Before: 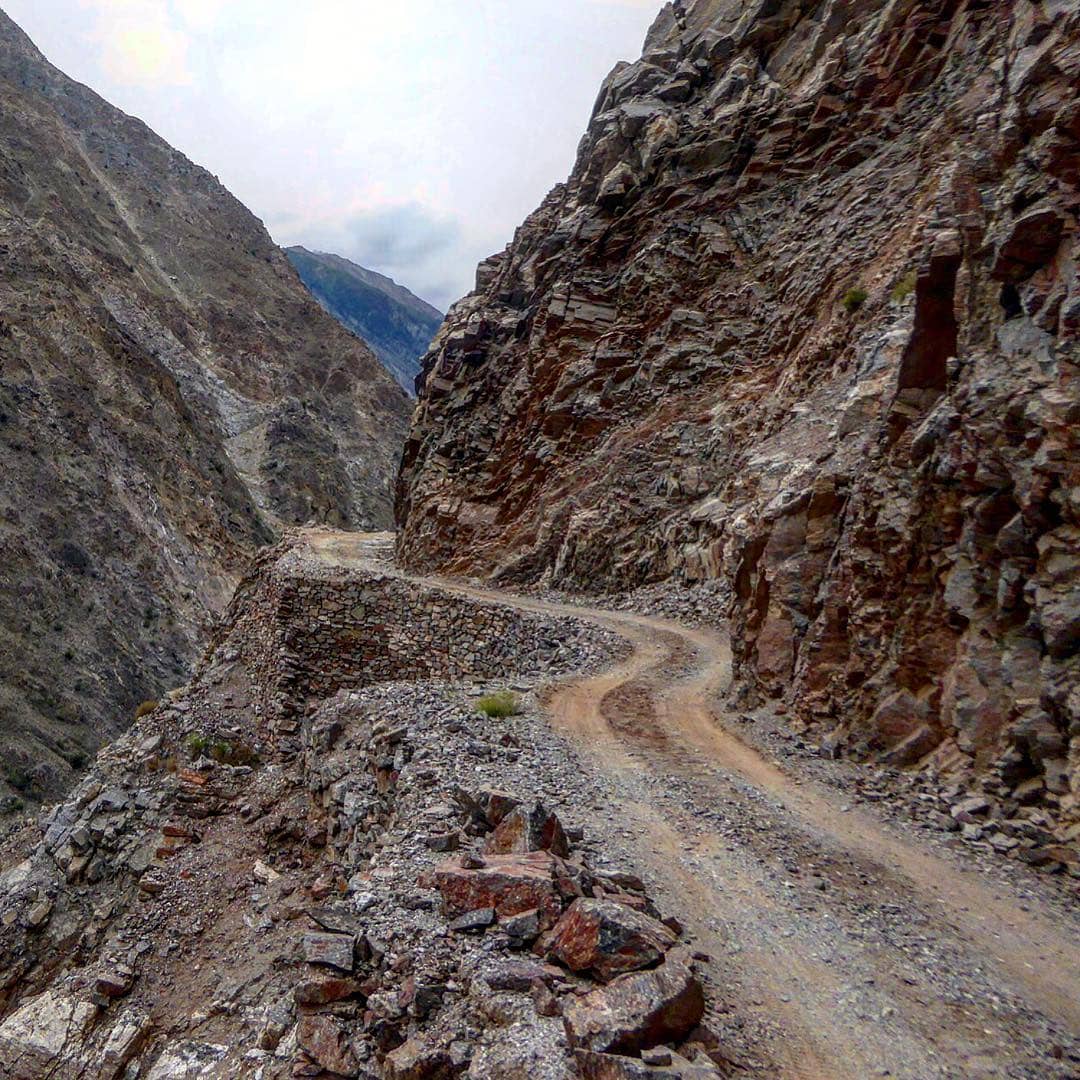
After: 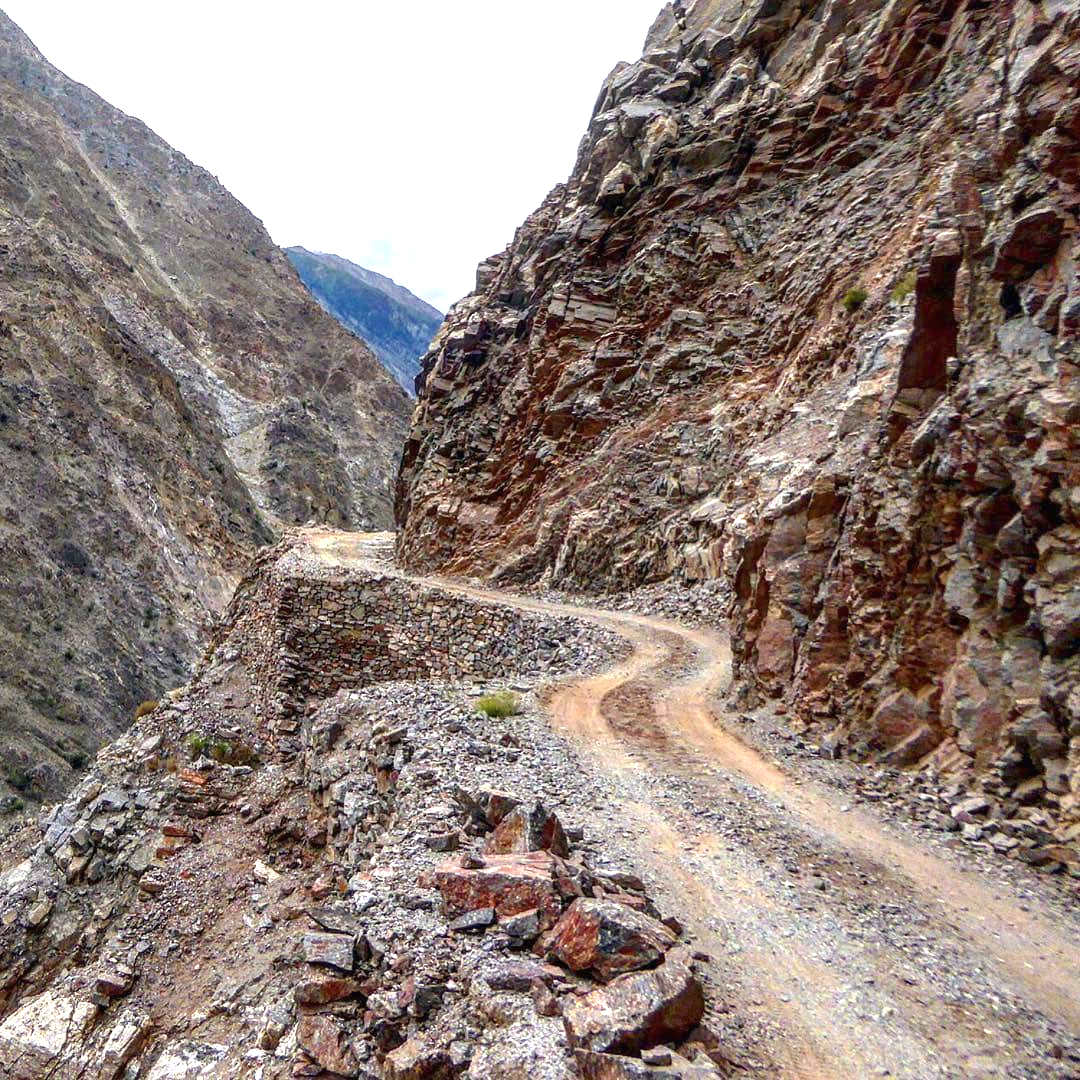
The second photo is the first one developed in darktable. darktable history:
exposure: black level correction 0, exposure 1.126 EV, compensate highlight preservation false
